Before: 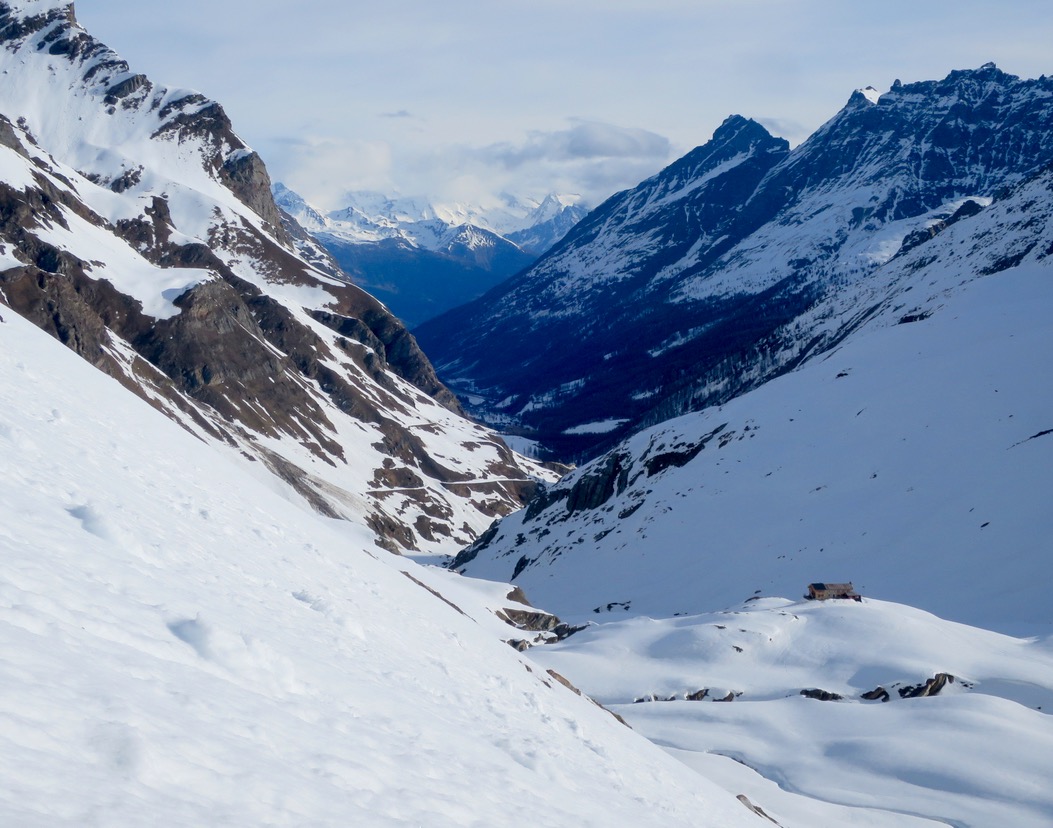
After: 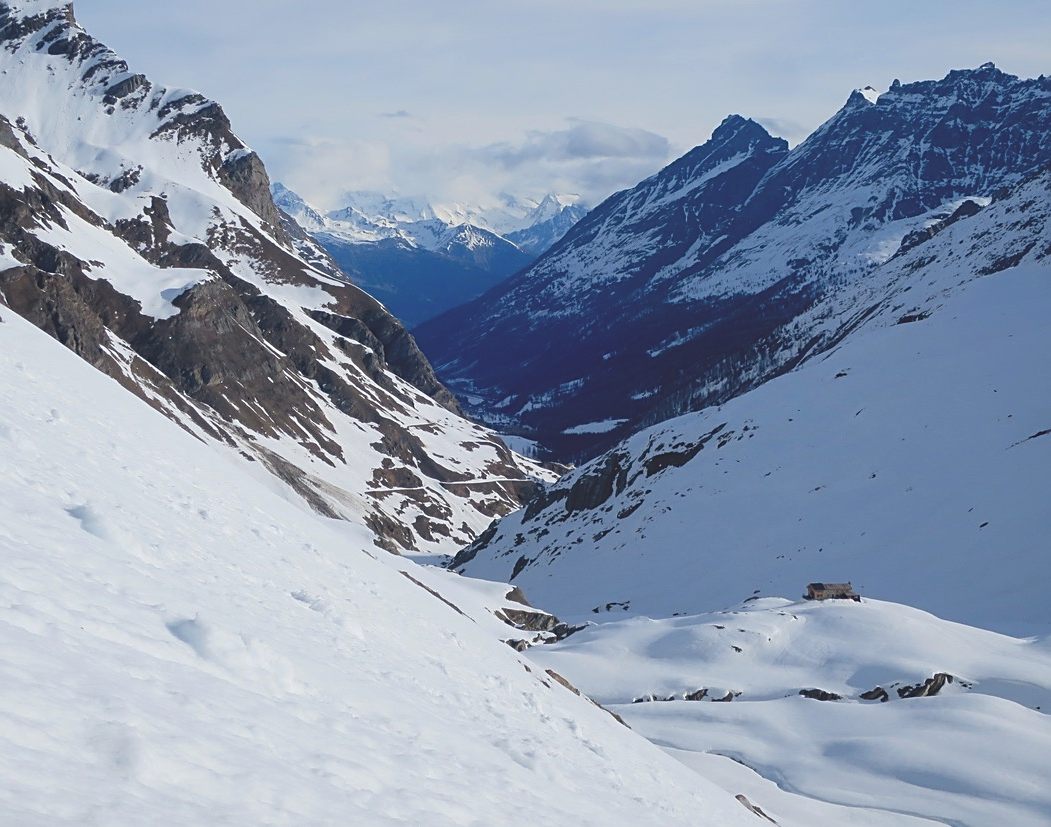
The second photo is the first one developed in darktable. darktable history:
crop: left 0.138%
sharpen: on, module defaults
exposure: black level correction -0.025, exposure -0.119 EV, compensate highlight preservation false
